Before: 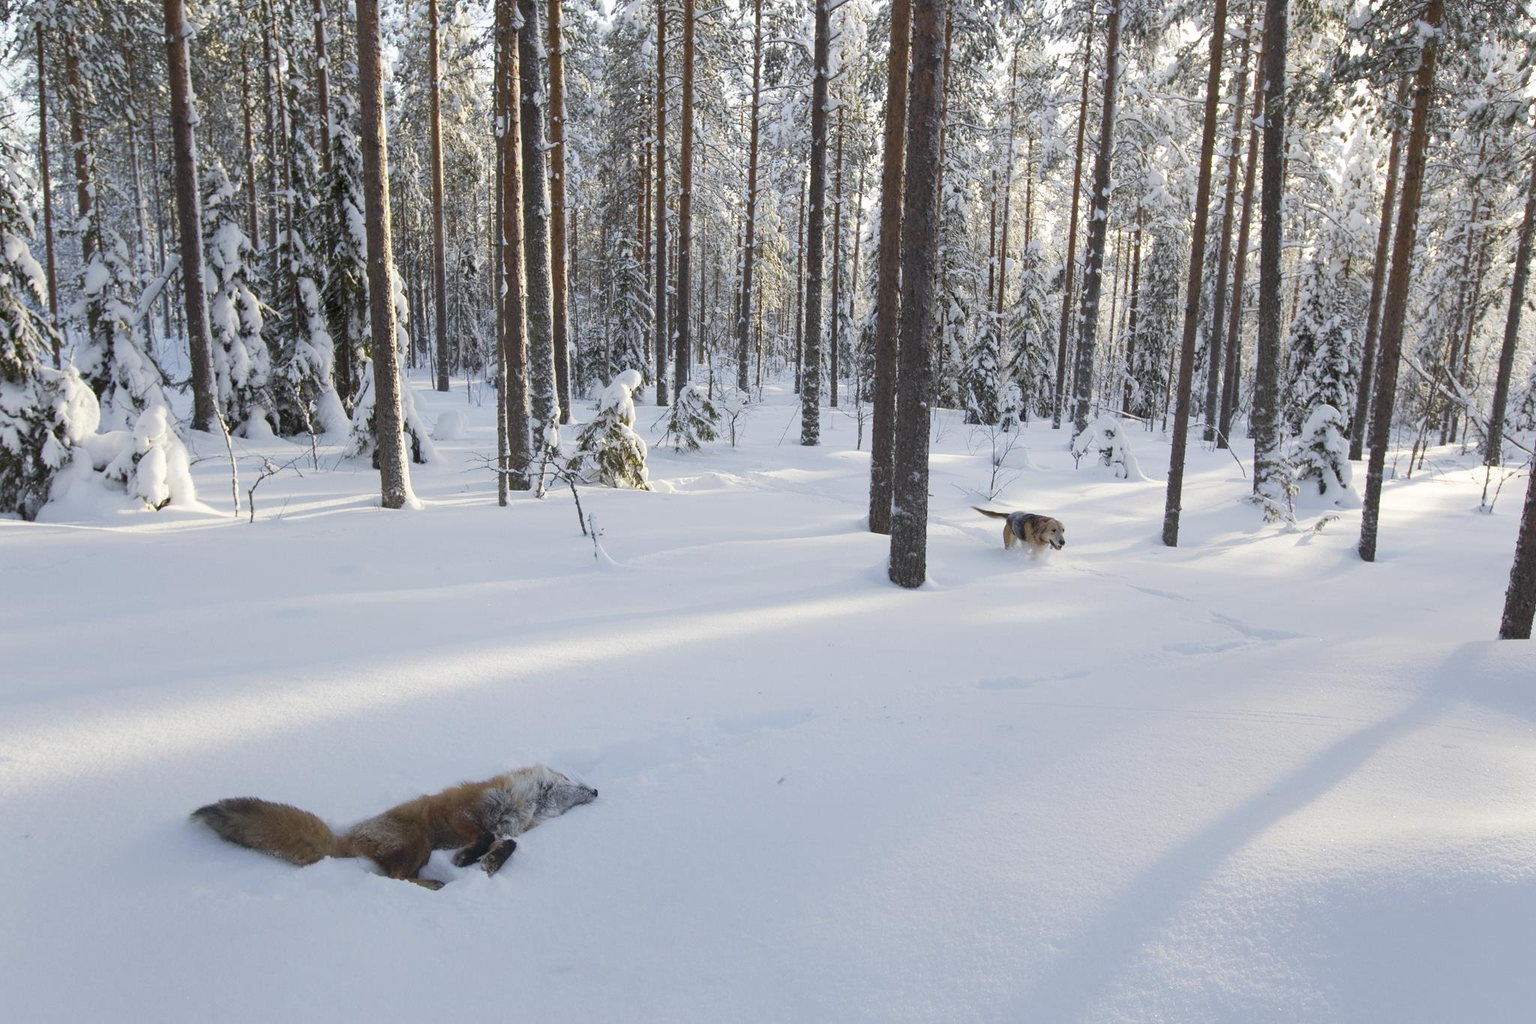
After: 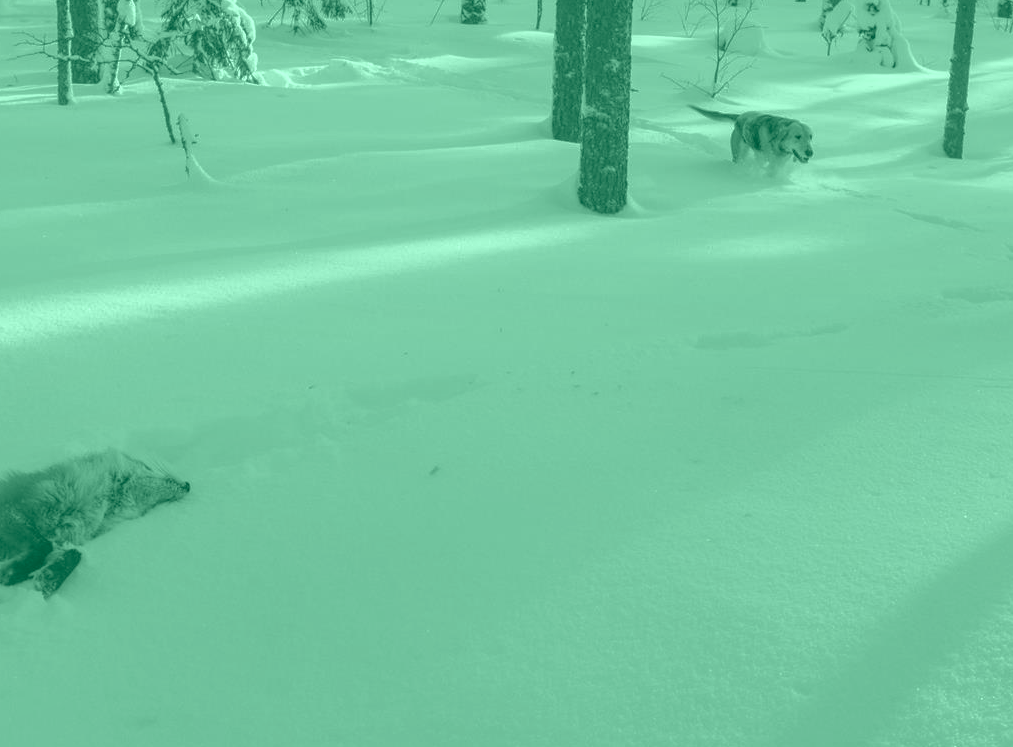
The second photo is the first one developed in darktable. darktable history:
rgb curve: curves: ch0 [(0, 0) (0.175, 0.154) (0.785, 0.663) (1, 1)]
color balance rgb: linear chroma grading › shadows 10%, linear chroma grading › highlights 10%, linear chroma grading › global chroma 15%, linear chroma grading › mid-tones 15%, perceptual saturation grading › global saturation 40%, perceptual saturation grading › highlights -25%, perceptual saturation grading › mid-tones 35%, perceptual saturation grading › shadows 35%, perceptual brilliance grading › global brilliance 11.29%, global vibrance 11.29%
local contrast: highlights 25%, detail 150%
crop: left 29.672%, top 41.786%, right 20.851%, bottom 3.487%
contrast brightness saturation: saturation -0.05
colorize: hue 147.6°, saturation 65%, lightness 21.64%
white balance: red 1.029, blue 0.92
